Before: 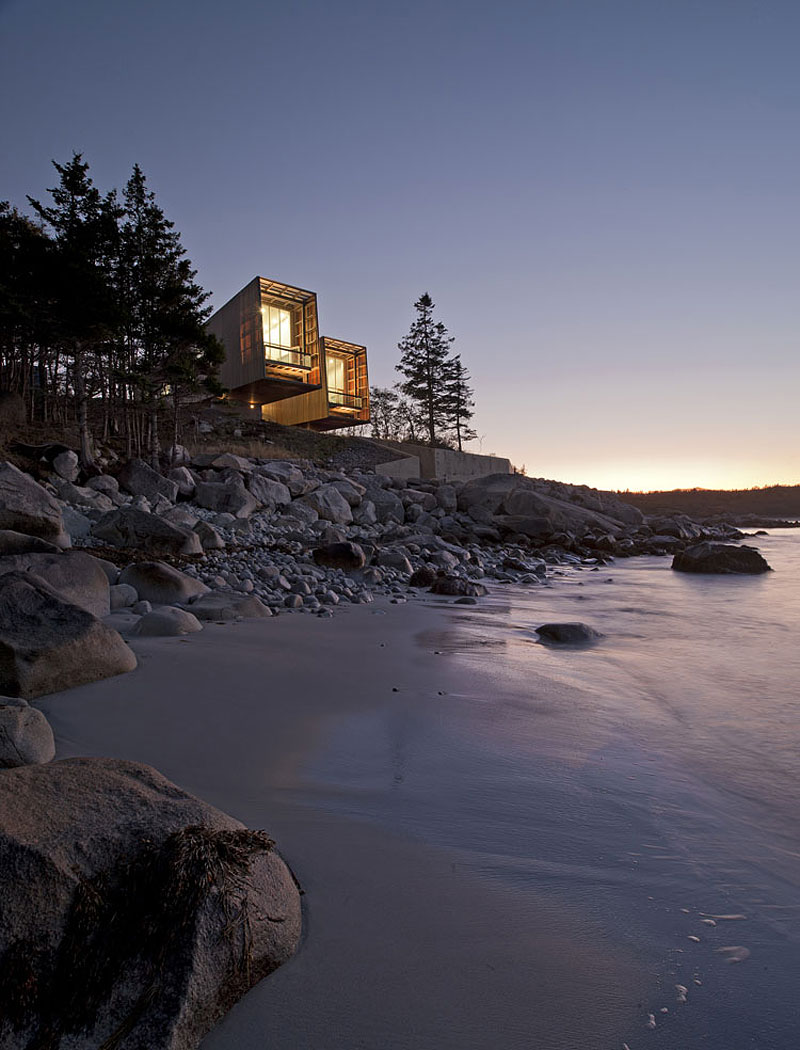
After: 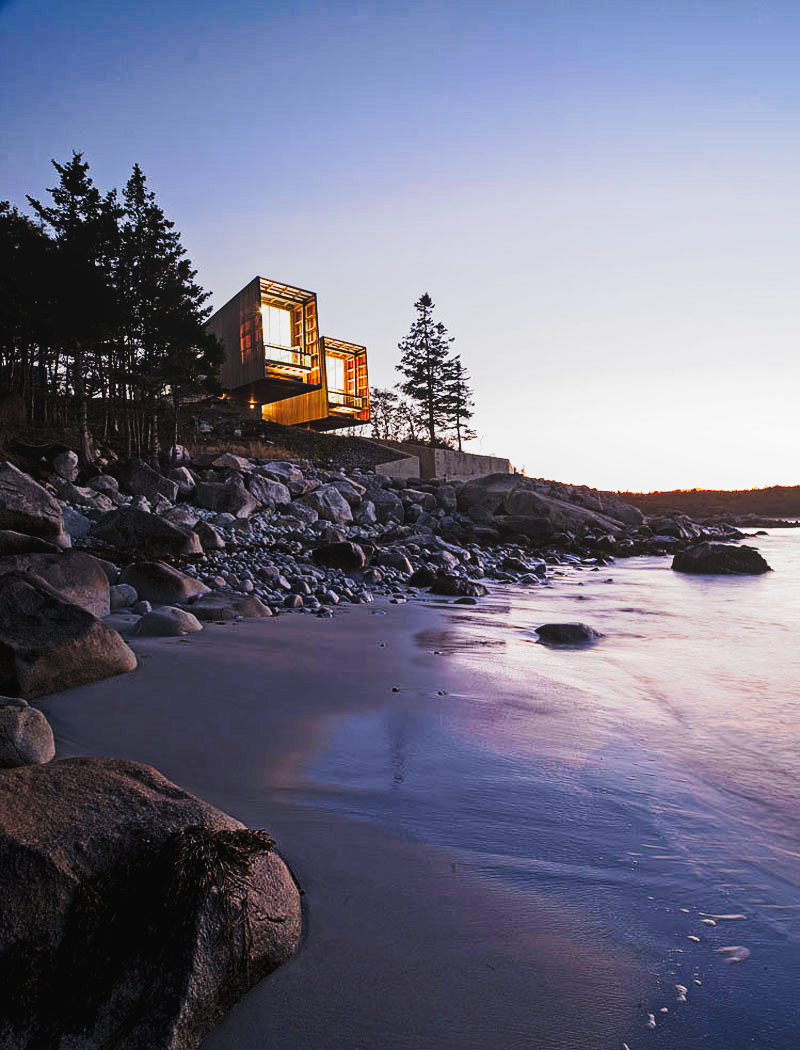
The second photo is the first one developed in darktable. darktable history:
local contrast: detail 110%
tone equalizer: on, module defaults
tone curve: curves: ch0 [(0, 0) (0.003, 0.045) (0.011, 0.054) (0.025, 0.069) (0.044, 0.083) (0.069, 0.101) (0.1, 0.119) (0.136, 0.146) (0.177, 0.177) (0.224, 0.221) (0.277, 0.277) (0.335, 0.362) (0.399, 0.452) (0.468, 0.571) (0.543, 0.666) (0.623, 0.758) (0.709, 0.853) (0.801, 0.896) (0.898, 0.945) (1, 1)], preserve colors none
exposure: exposure 0.493 EV, compensate highlight preservation false
filmic rgb: black relative exposure -8.2 EV, white relative exposure 2.2 EV, threshold 3 EV, hardness 7.11, latitude 75%, contrast 1.325, highlights saturation mix -2%, shadows ↔ highlights balance 30%, preserve chrominance no, color science v5 (2021), contrast in shadows safe, contrast in highlights safe, enable highlight reconstruction true
